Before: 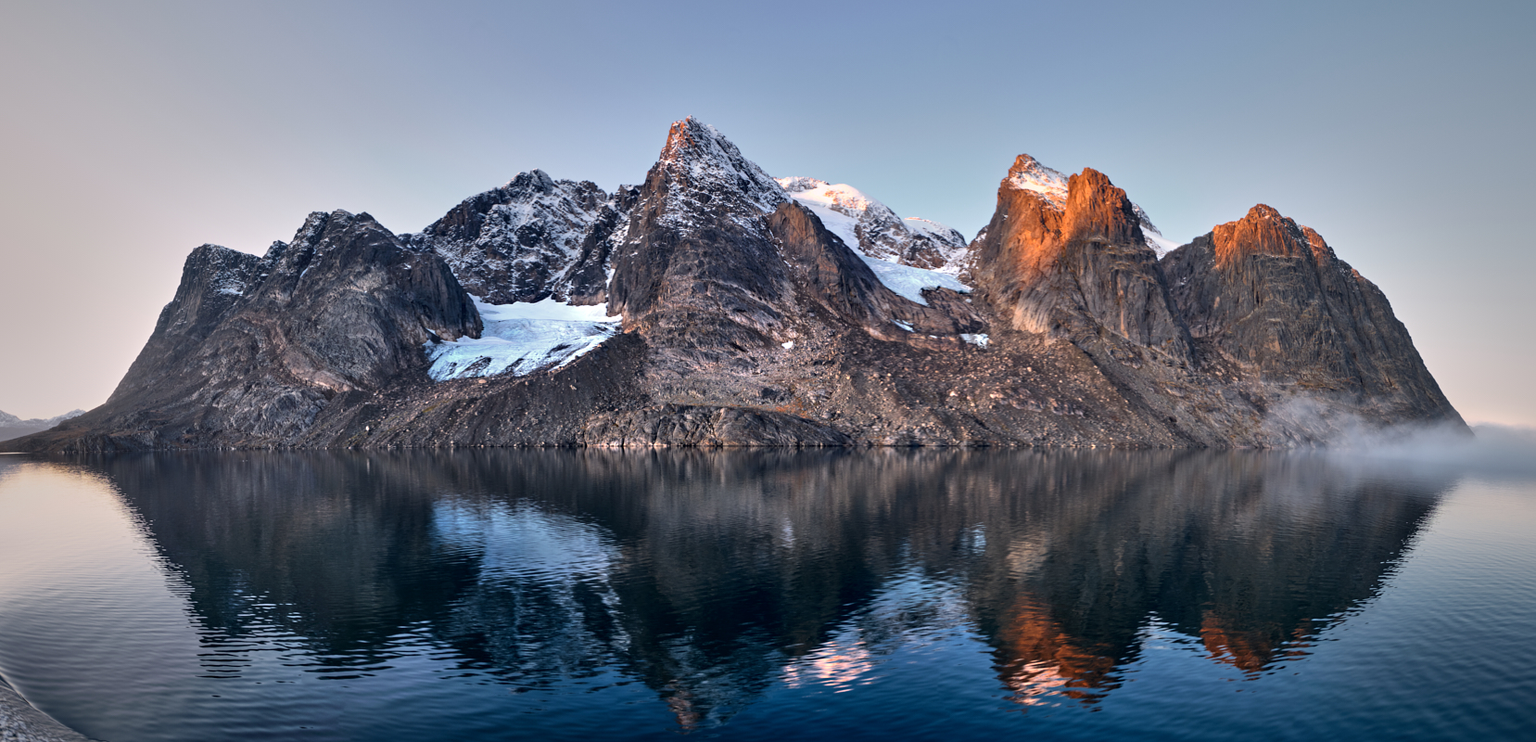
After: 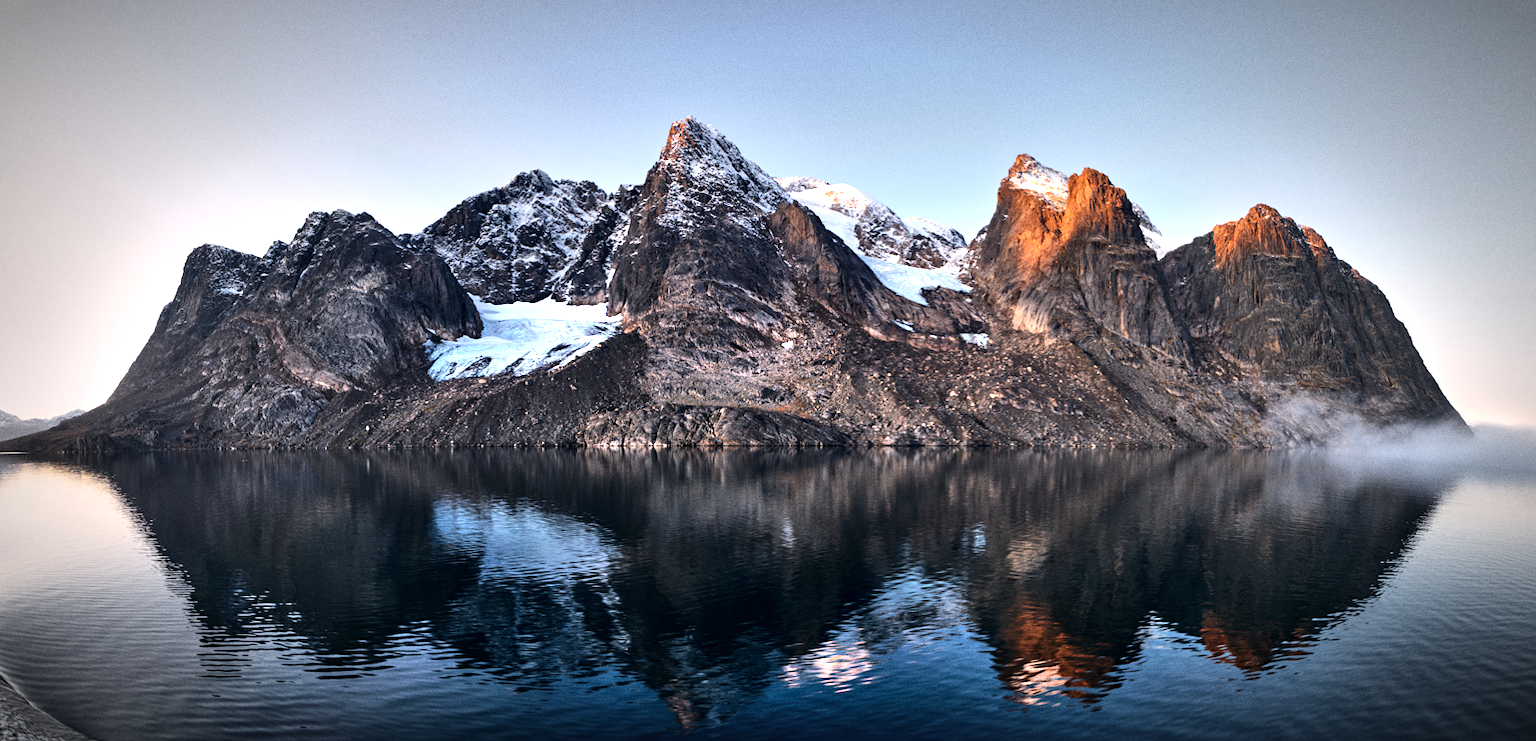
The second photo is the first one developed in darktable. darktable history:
vignetting: fall-off start 87%, automatic ratio true
grain: on, module defaults
tone equalizer: -8 EV -0.75 EV, -7 EV -0.7 EV, -6 EV -0.6 EV, -5 EV -0.4 EV, -3 EV 0.4 EV, -2 EV 0.6 EV, -1 EV 0.7 EV, +0 EV 0.75 EV, edges refinement/feathering 500, mask exposure compensation -1.57 EV, preserve details no
